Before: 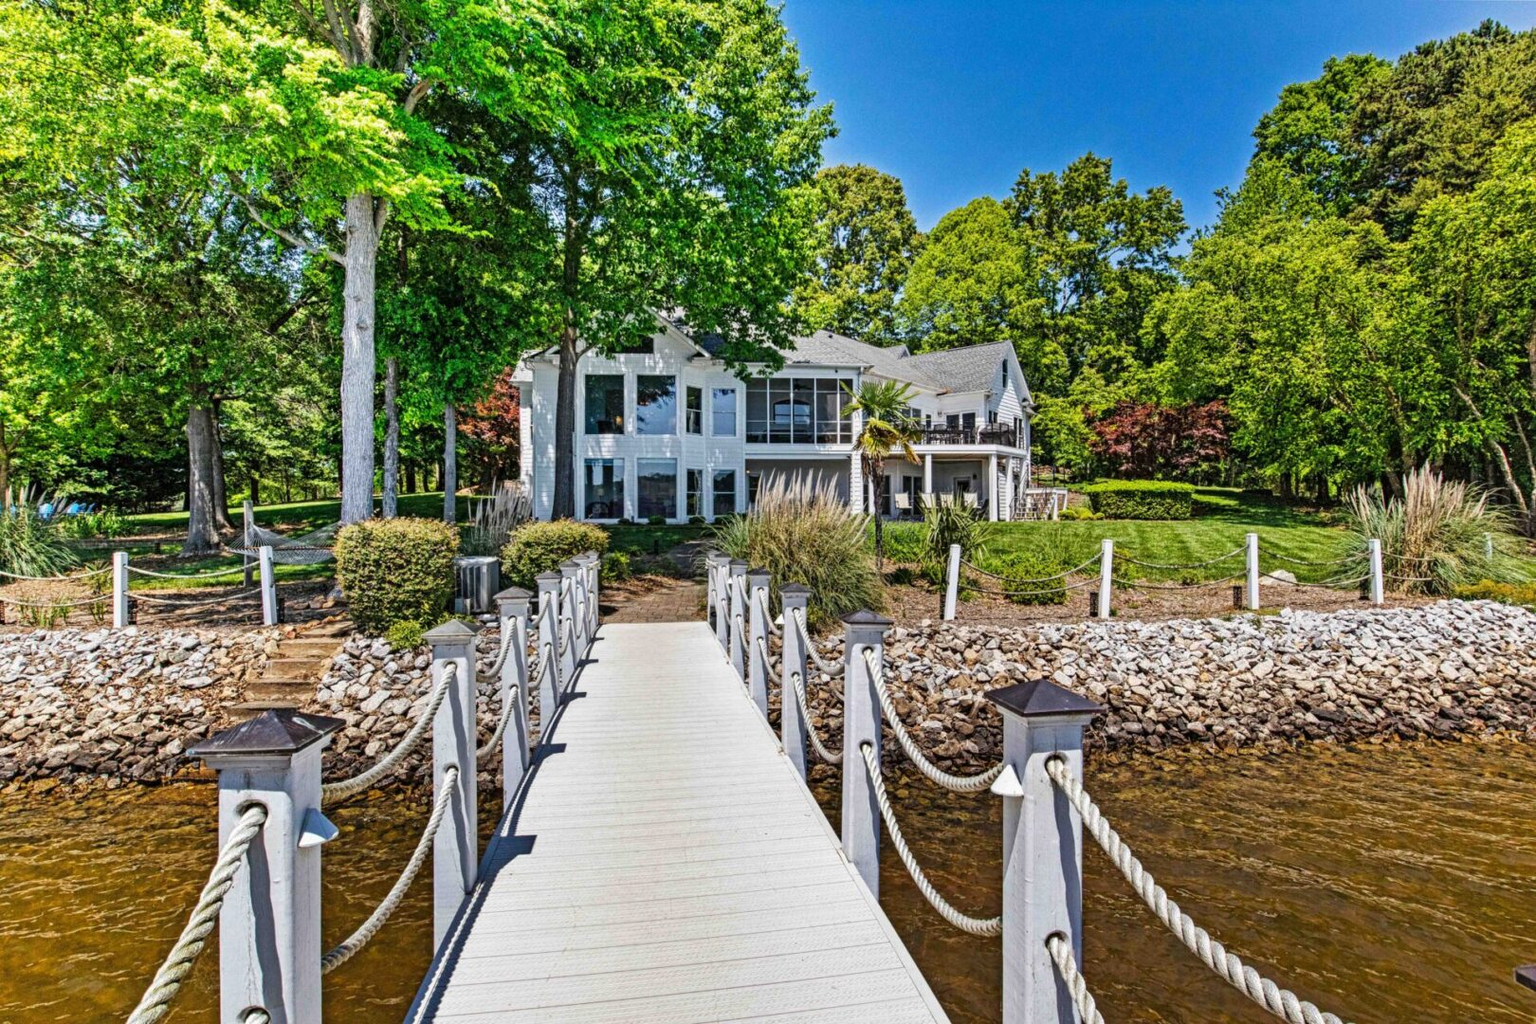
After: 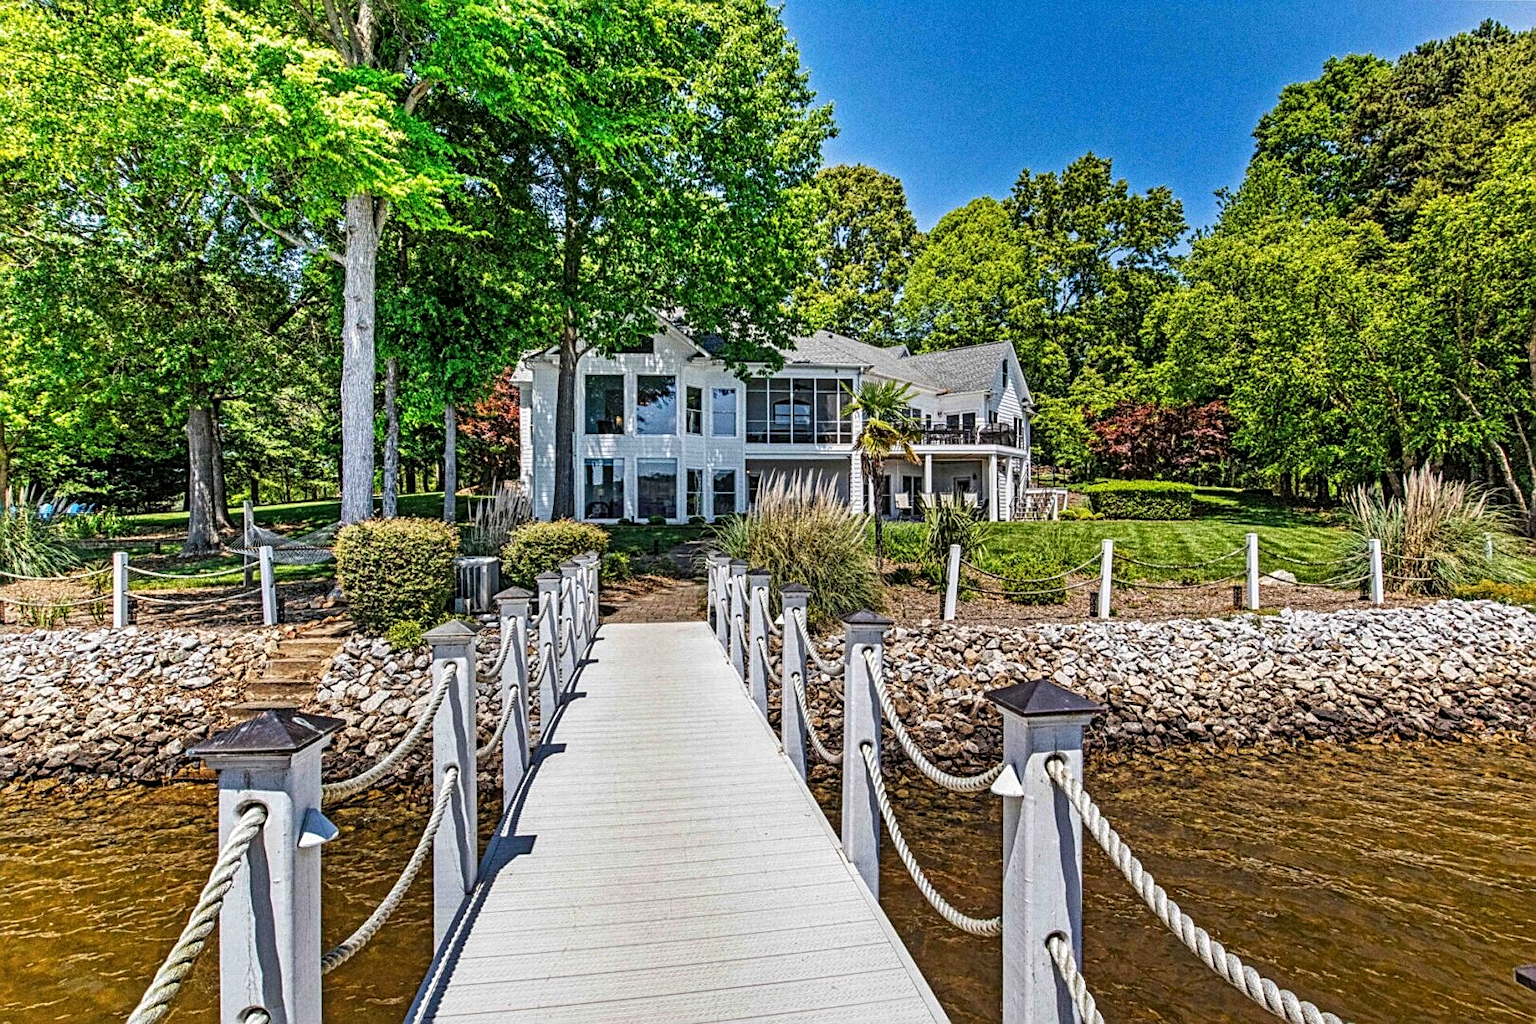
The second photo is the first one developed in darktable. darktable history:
sharpen: on, module defaults
local contrast: on, module defaults
grain: coarseness 0.09 ISO
